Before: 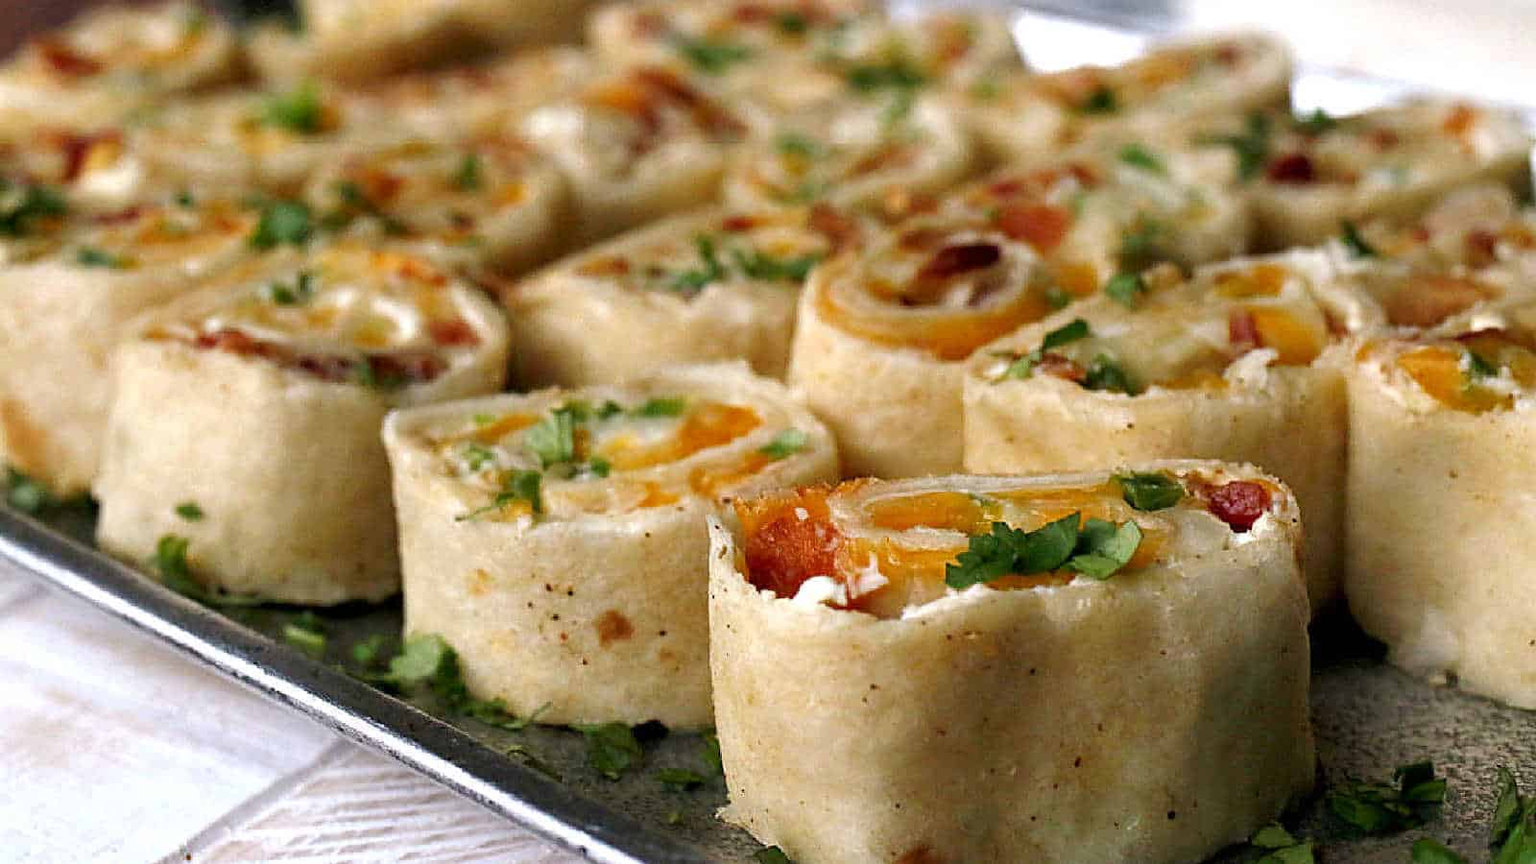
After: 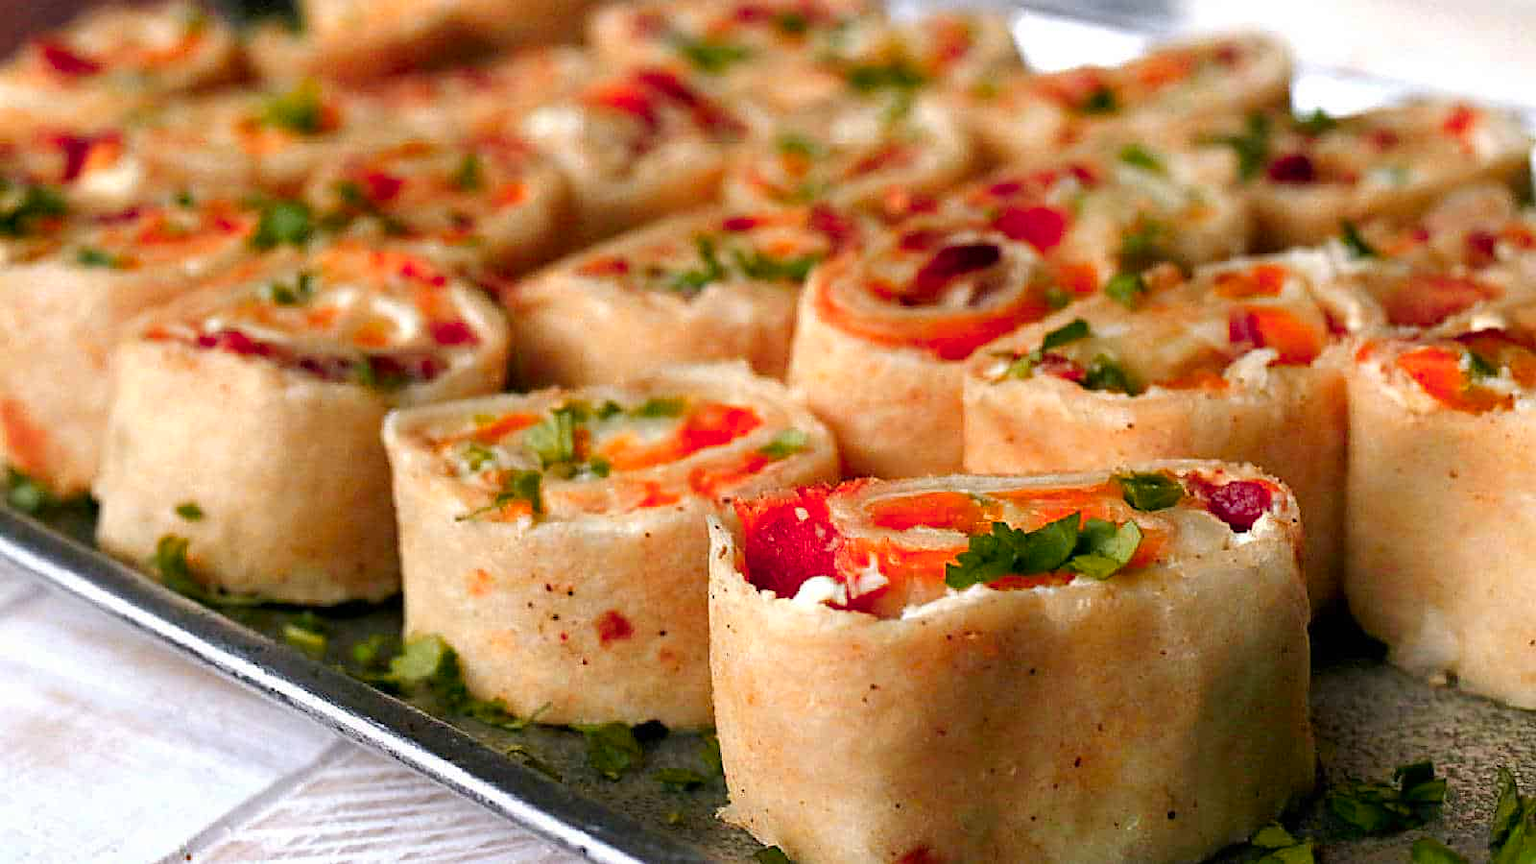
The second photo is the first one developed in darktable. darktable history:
contrast brightness saturation: saturation -0.05
color zones: curves: ch1 [(0.24, 0.629) (0.75, 0.5)]; ch2 [(0.255, 0.454) (0.745, 0.491)], mix 102.12%
